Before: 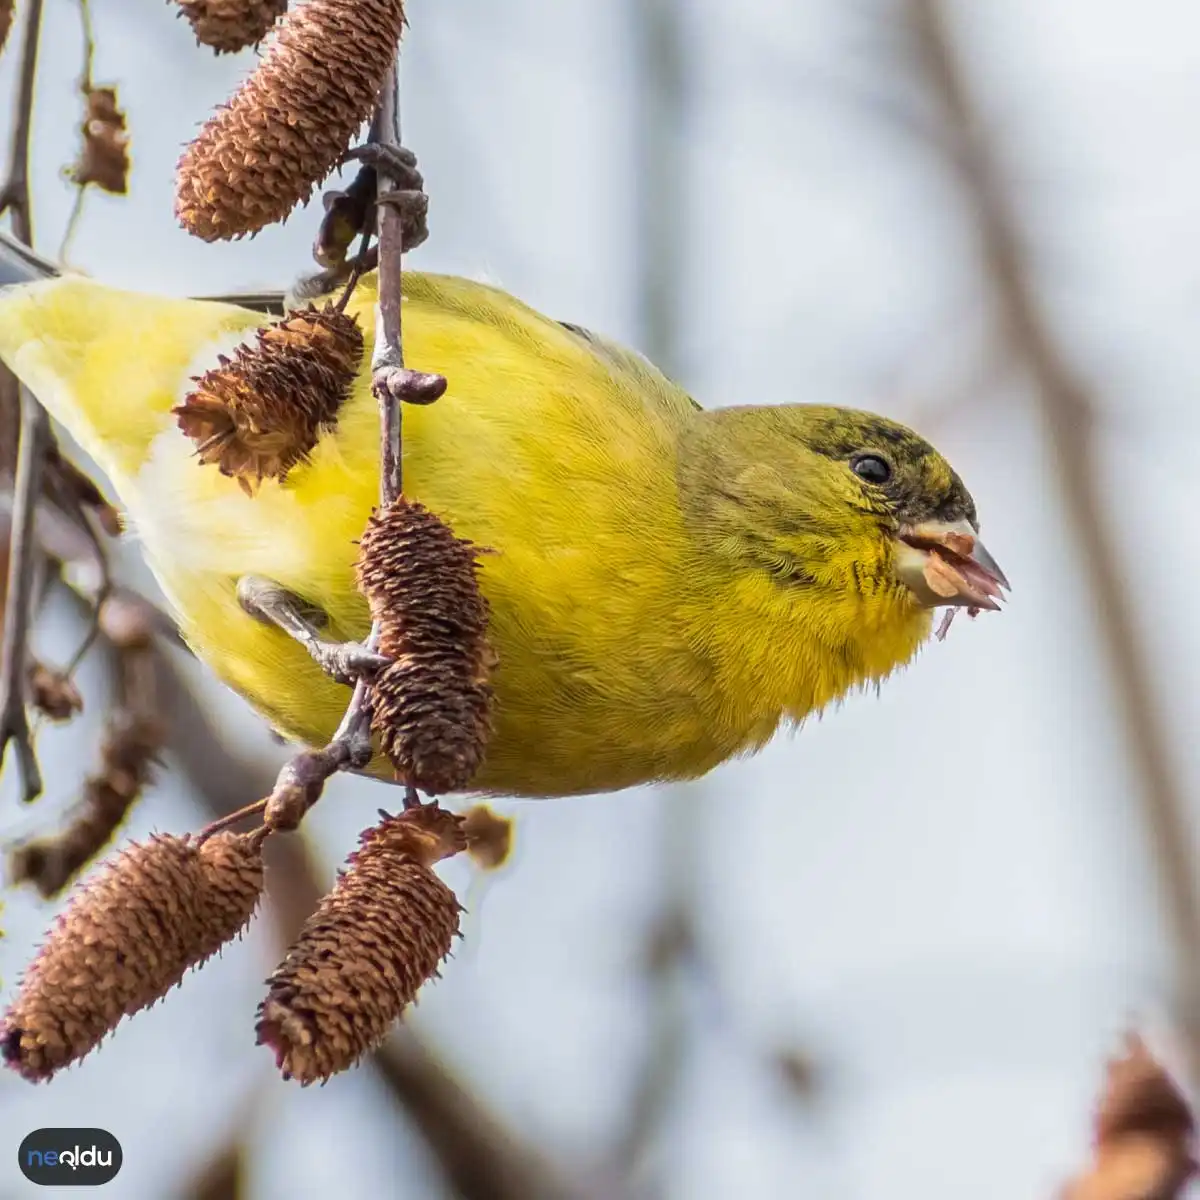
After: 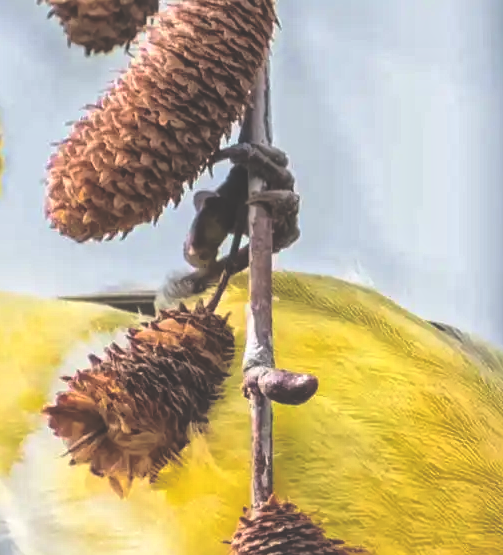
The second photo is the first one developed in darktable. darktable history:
global tonemap: drago (1, 100), detail 1
crop and rotate: left 10.817%, top 0.062%, right 47.194%, bottom 53.626%
rotate and perspective: automatic cropping original format, crop left 0, crop top 0
rgb curve: curves: ch0 [(0, 0.186) (0.314, 0.284) (0.775, 0.708) (1, 1)], compensate middle gray true, preserve colors none
